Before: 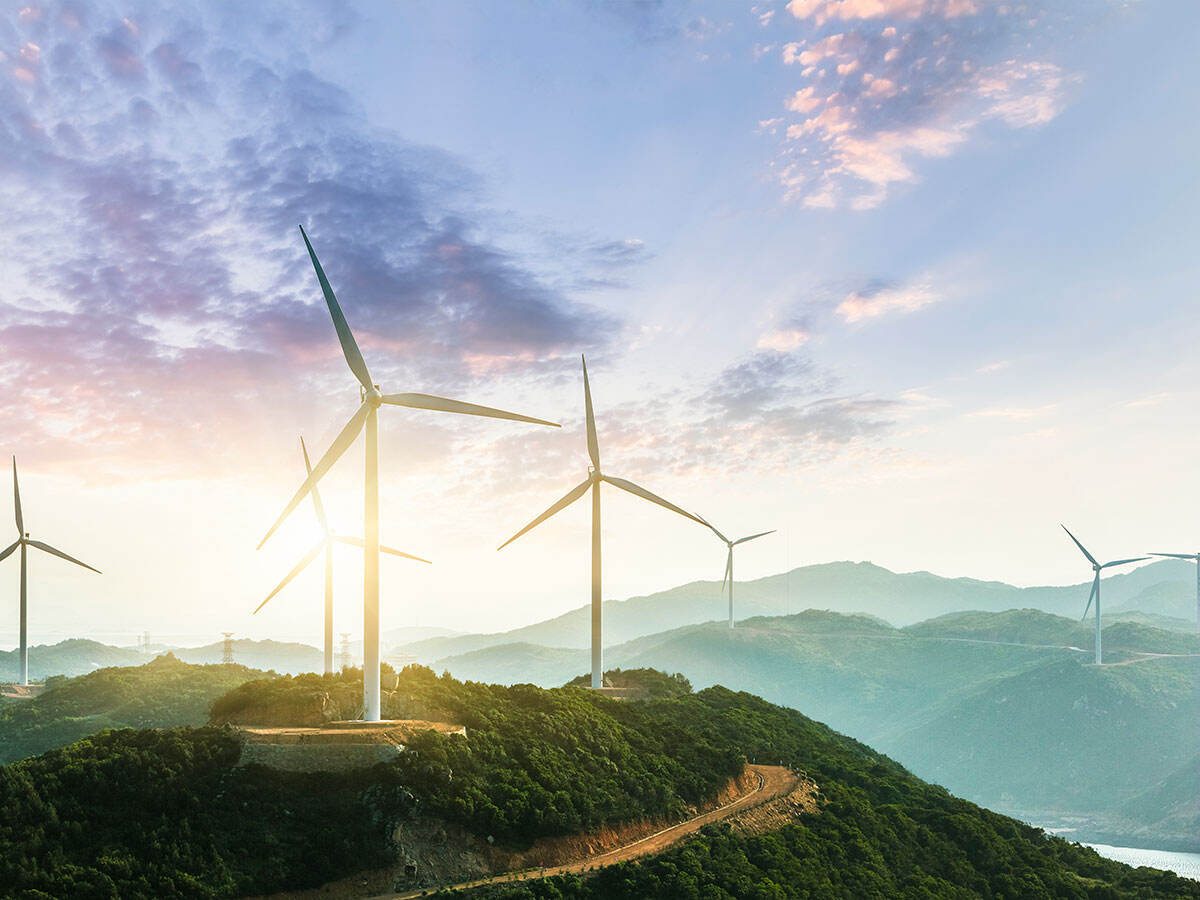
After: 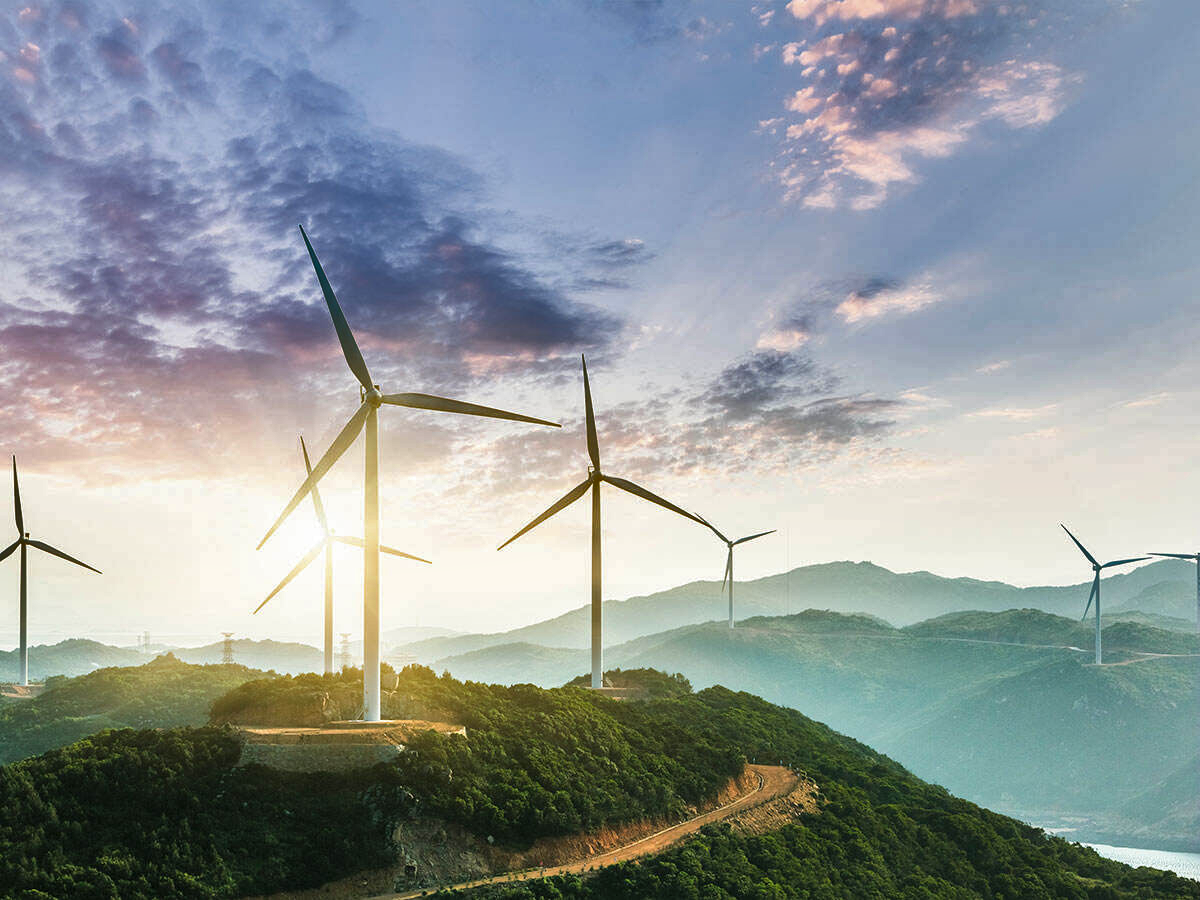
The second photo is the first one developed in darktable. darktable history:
shadows and highlights: radius 106.69, shadows 44.4, highlights -67.52, low approximation 0.01, soften with gaussian
